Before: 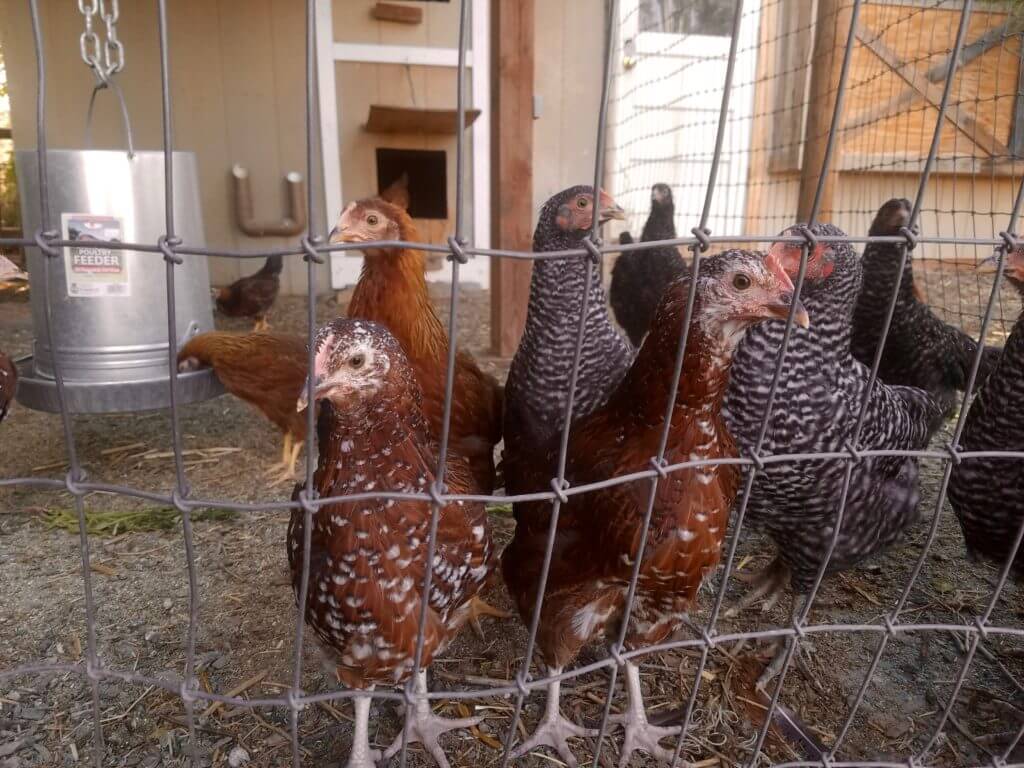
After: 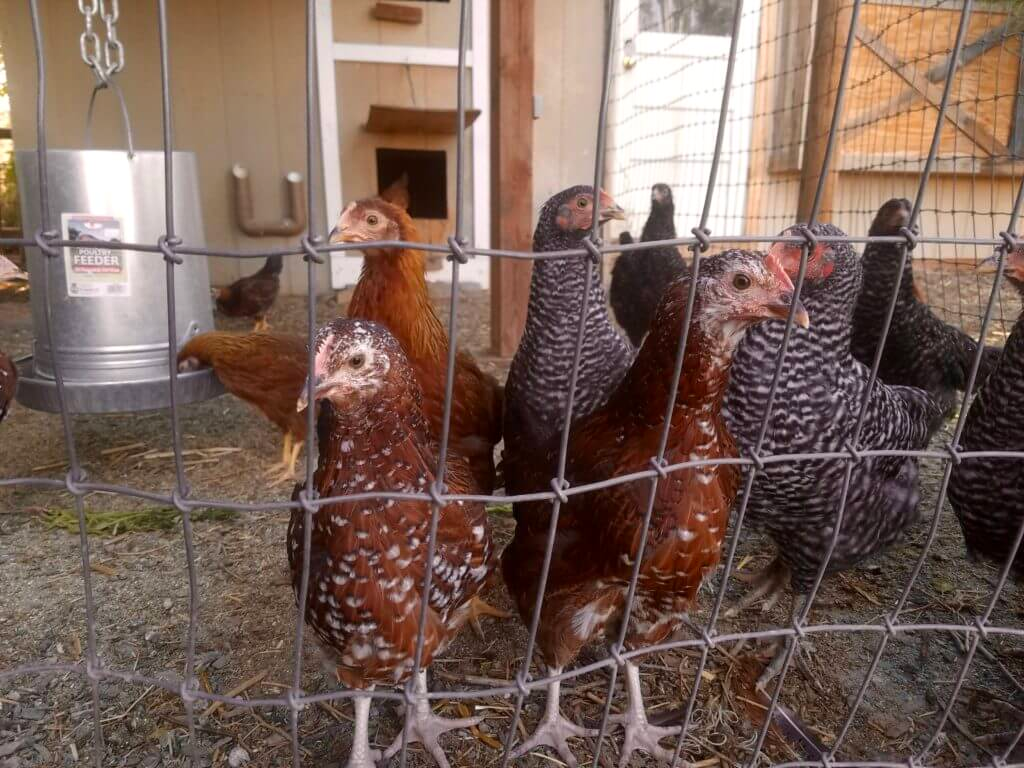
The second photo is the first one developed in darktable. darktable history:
shadows and highlights: shadows 0, highlights 40
color correction: saturation 1.11
local contrast: mode bilateral grid, contrast 15, coarseness 36, detail 105%, midtone range 0.2
